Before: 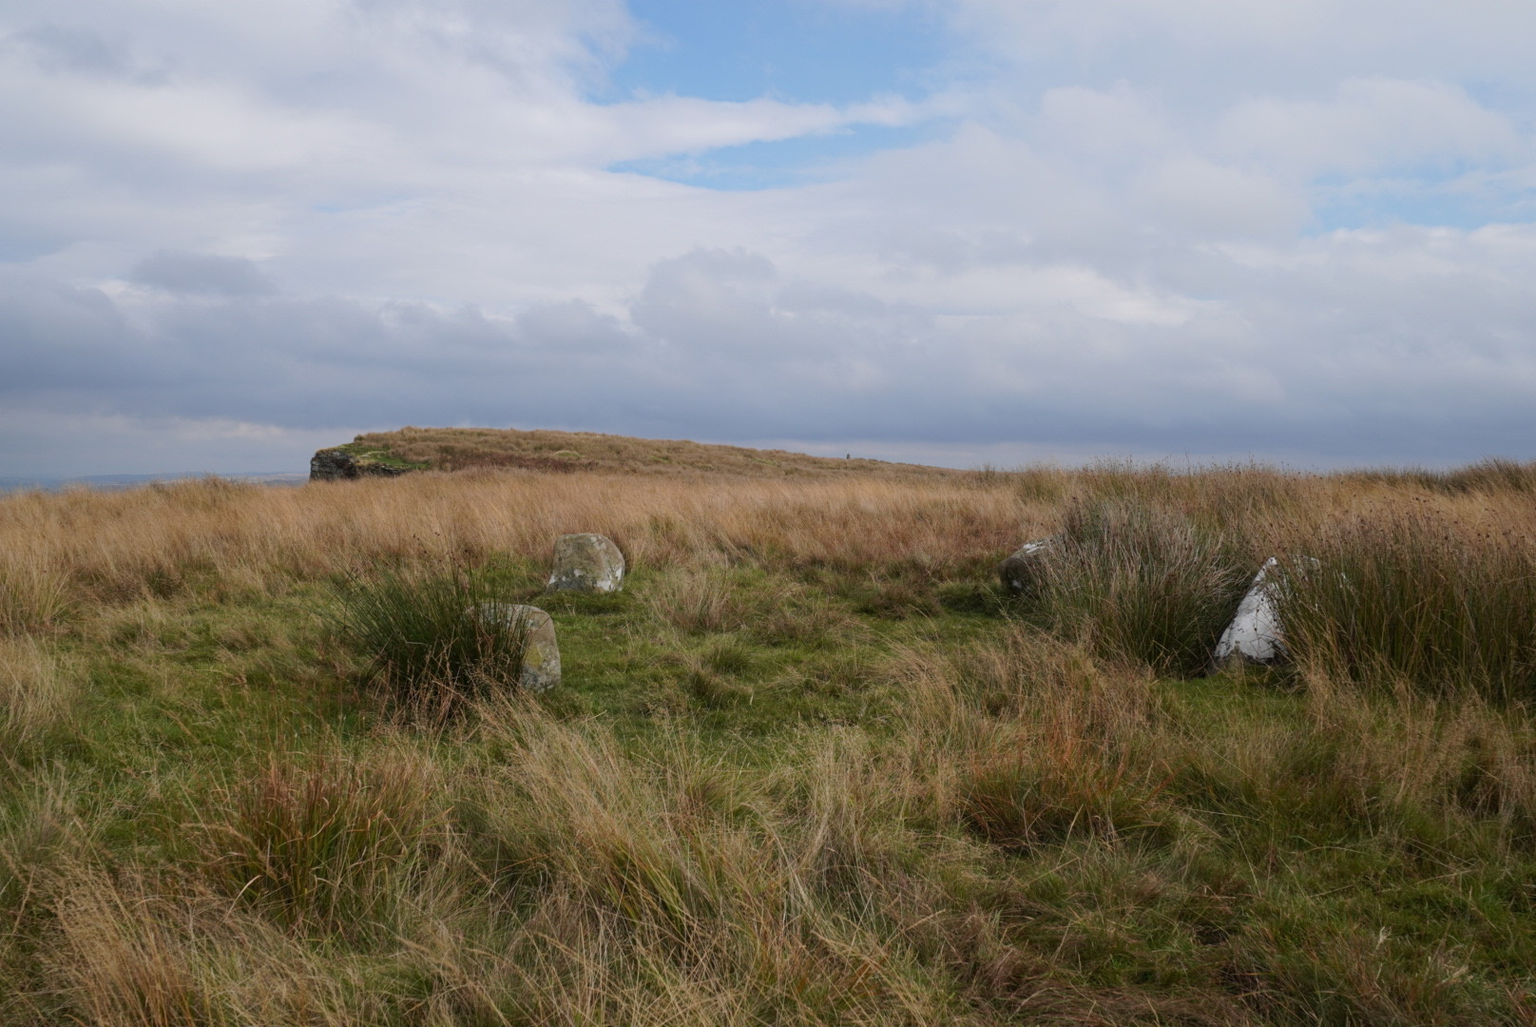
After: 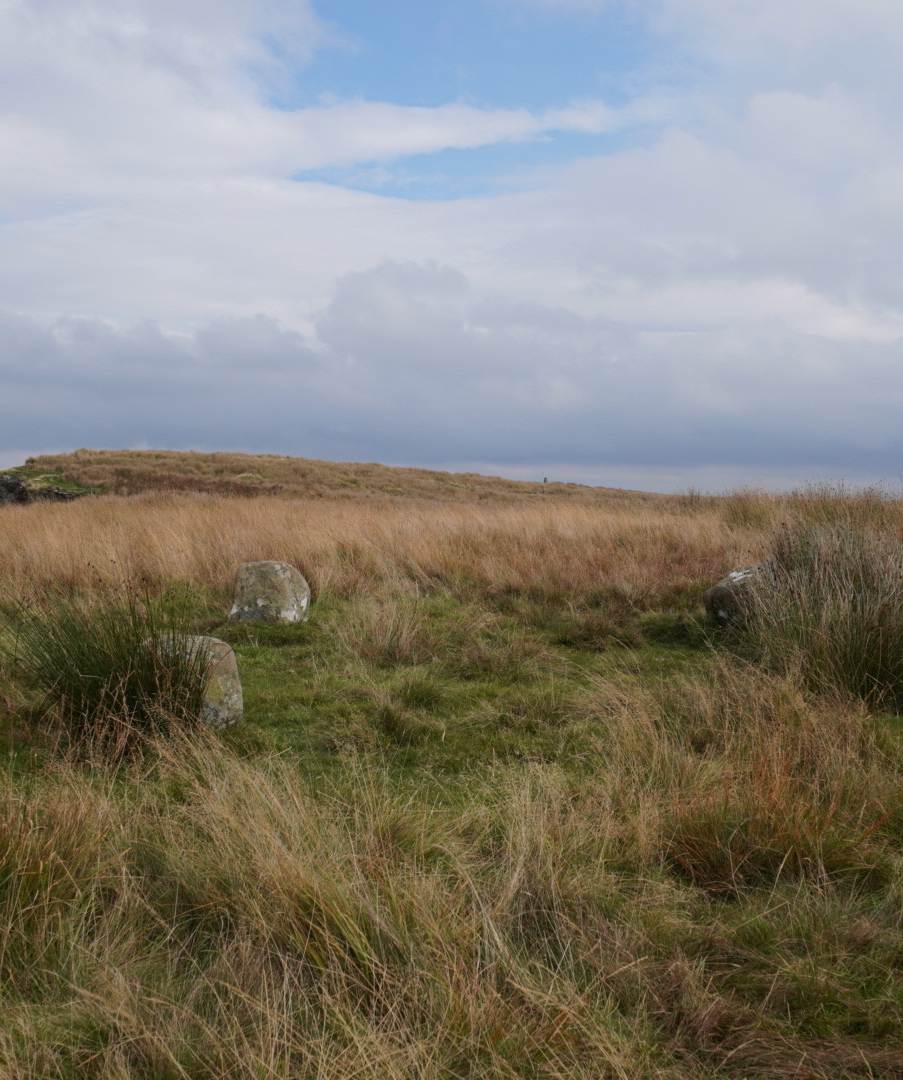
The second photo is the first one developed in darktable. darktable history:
crop: left 21.529%, right 22.555%
exposure: compensate highlight preservation false
